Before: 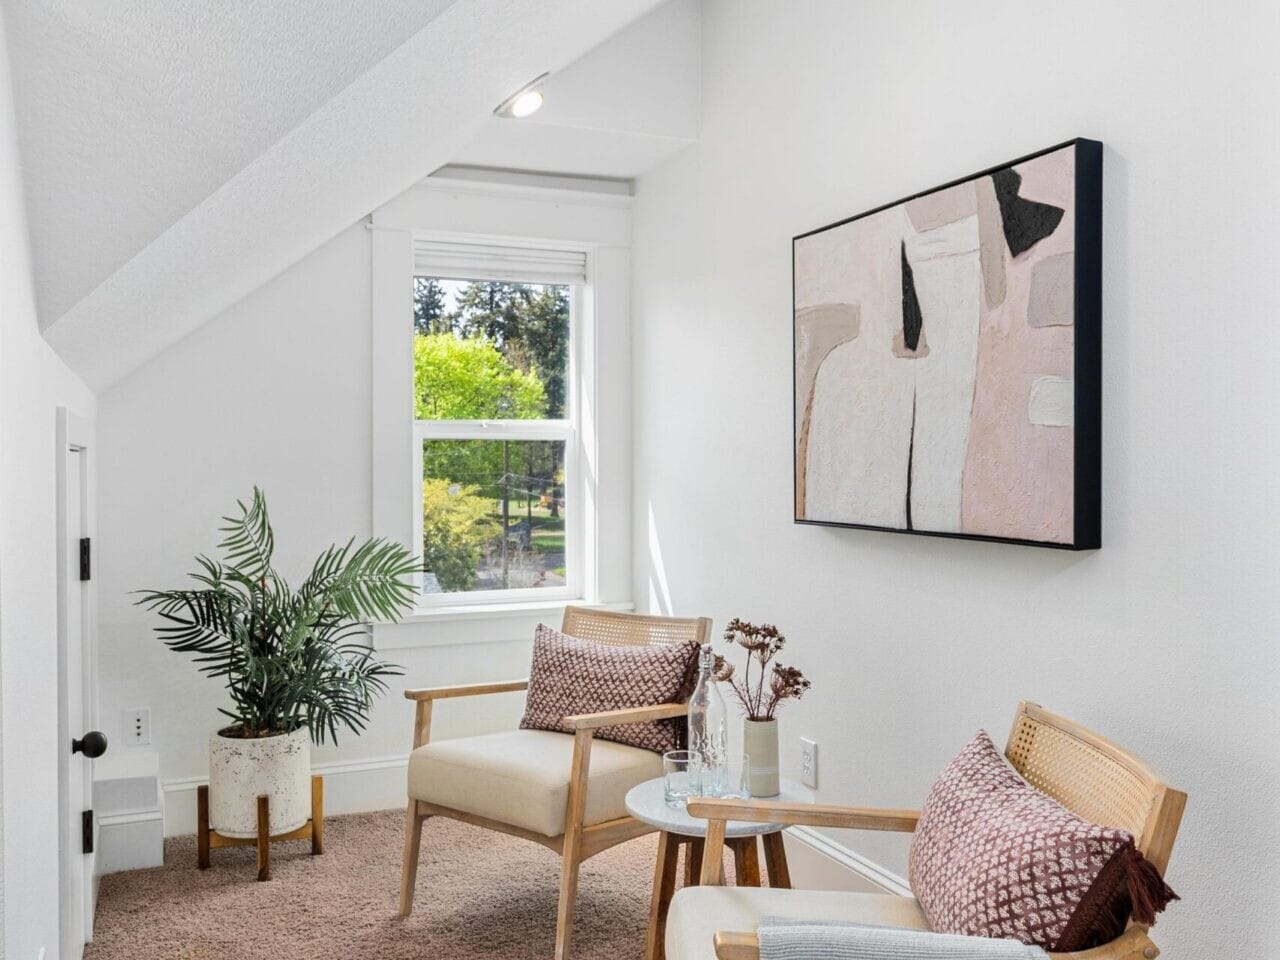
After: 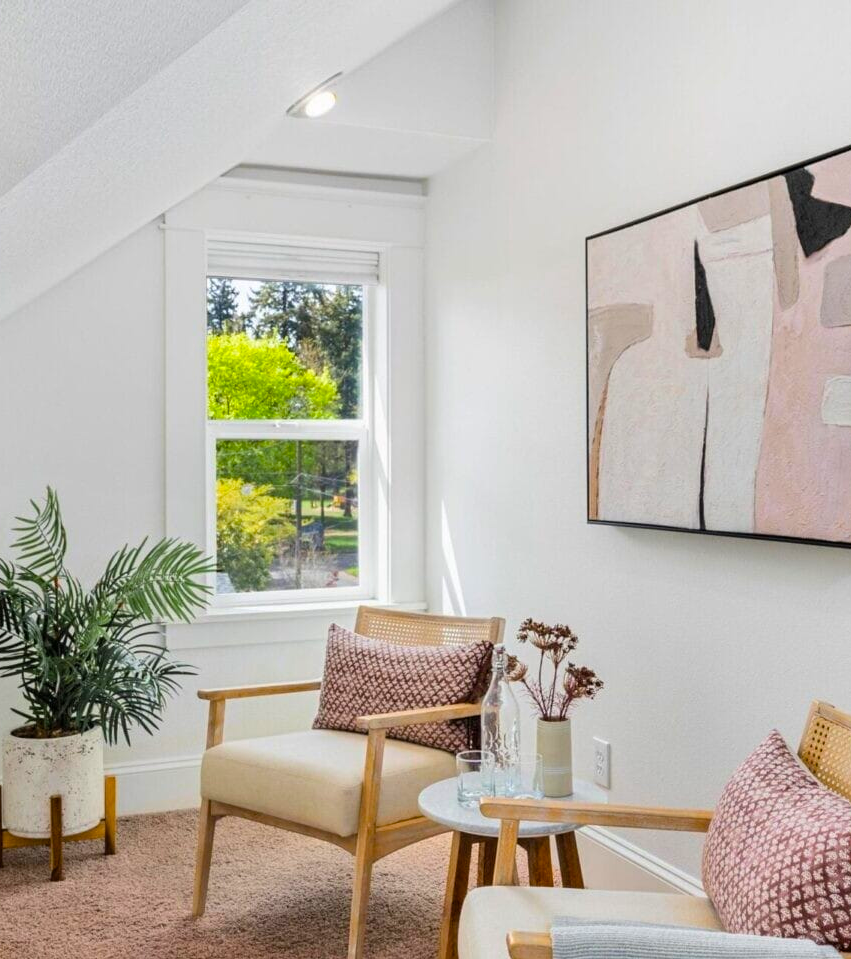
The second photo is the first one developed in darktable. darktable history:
crop and rotate: left 16.19%, right 17.3%
color balance rgb: perceptual saturation grading › global saturation 30.306%, global vibrance 20%
